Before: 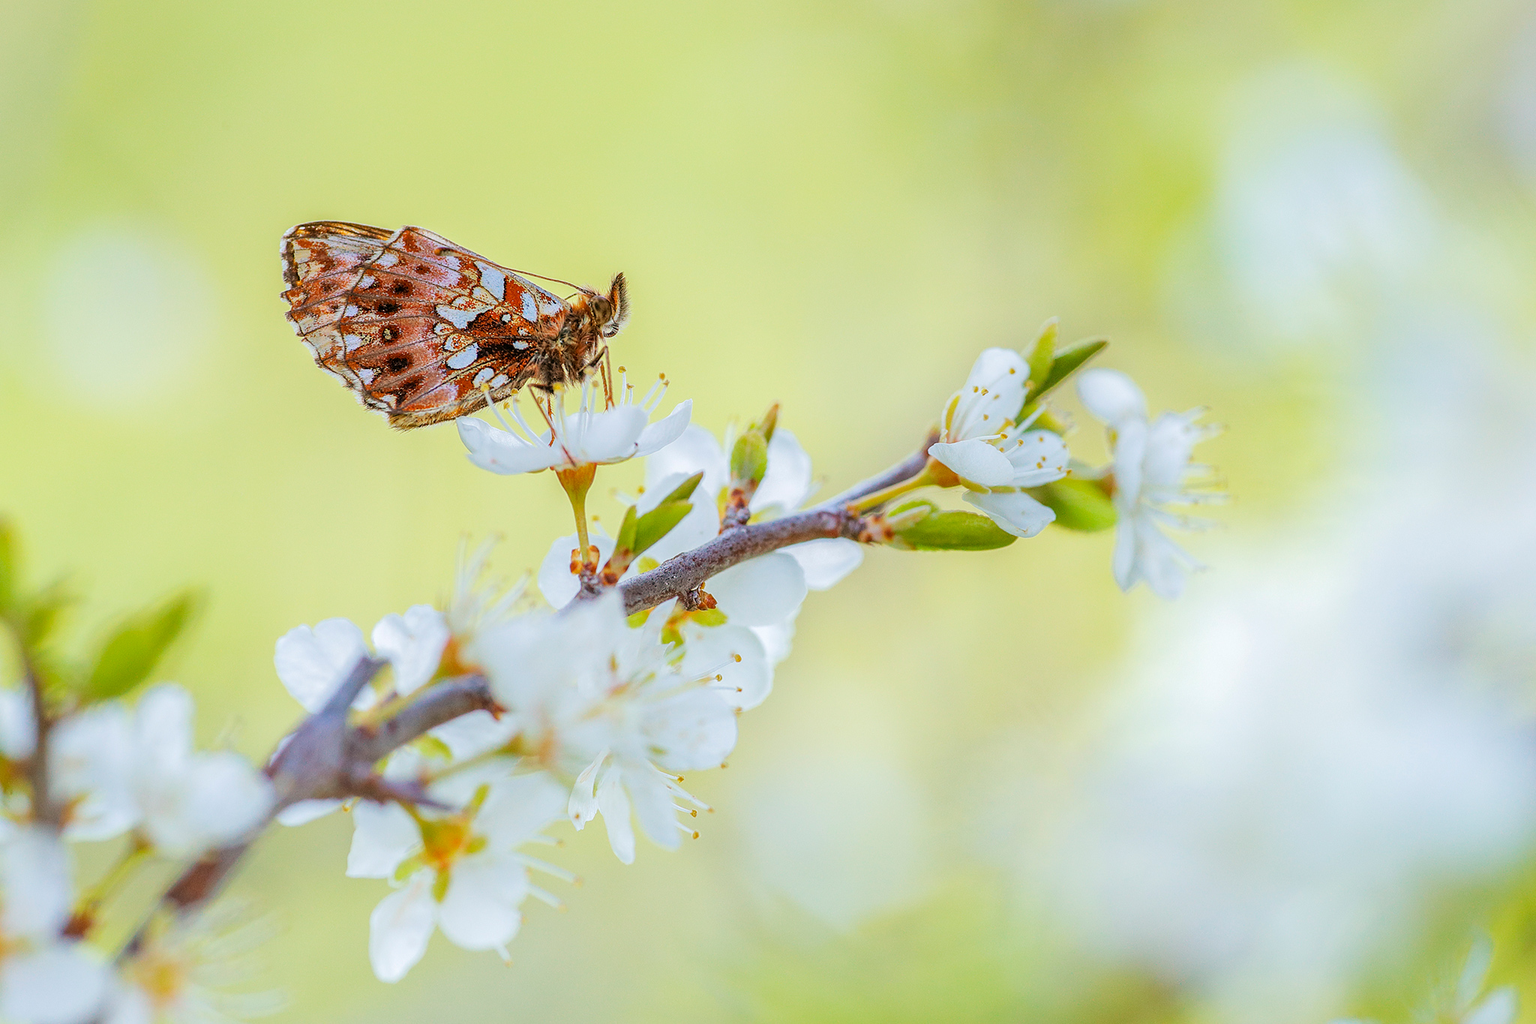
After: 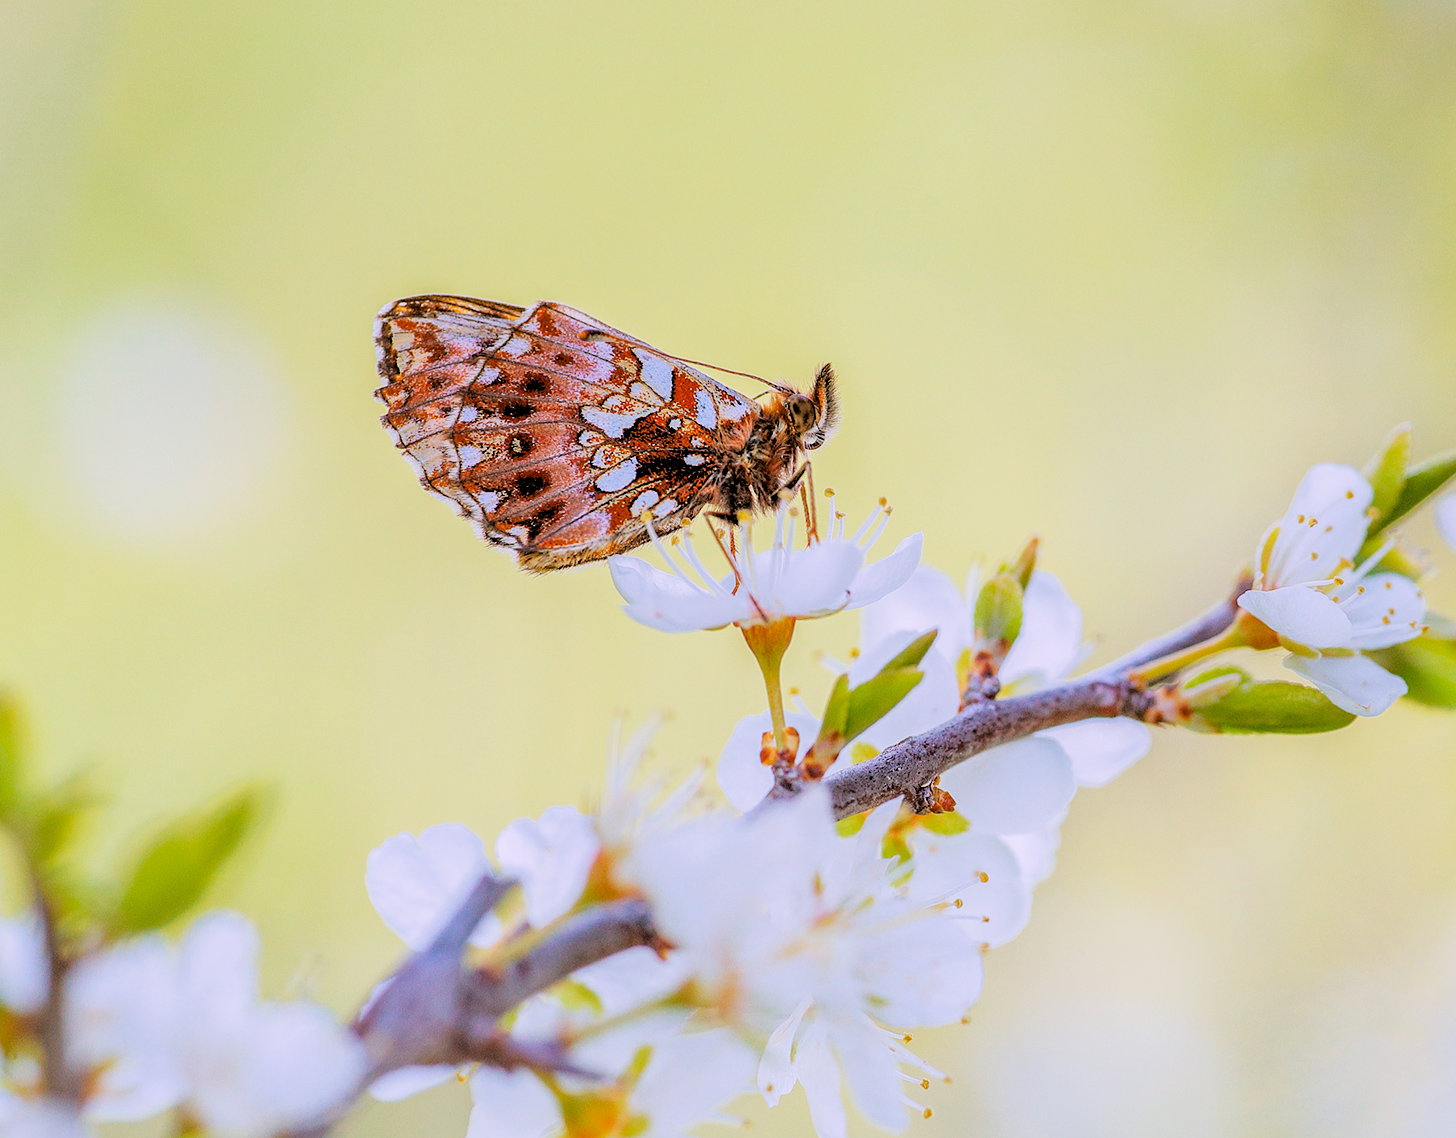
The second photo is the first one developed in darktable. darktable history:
filmic rgb: black relative exposure -3.92 EV, white relative exposure 3.14 EV, hardness 2.87
crop: right 28.885%, bottom 16.626%
white balance: red 1.066, blue 1.119
